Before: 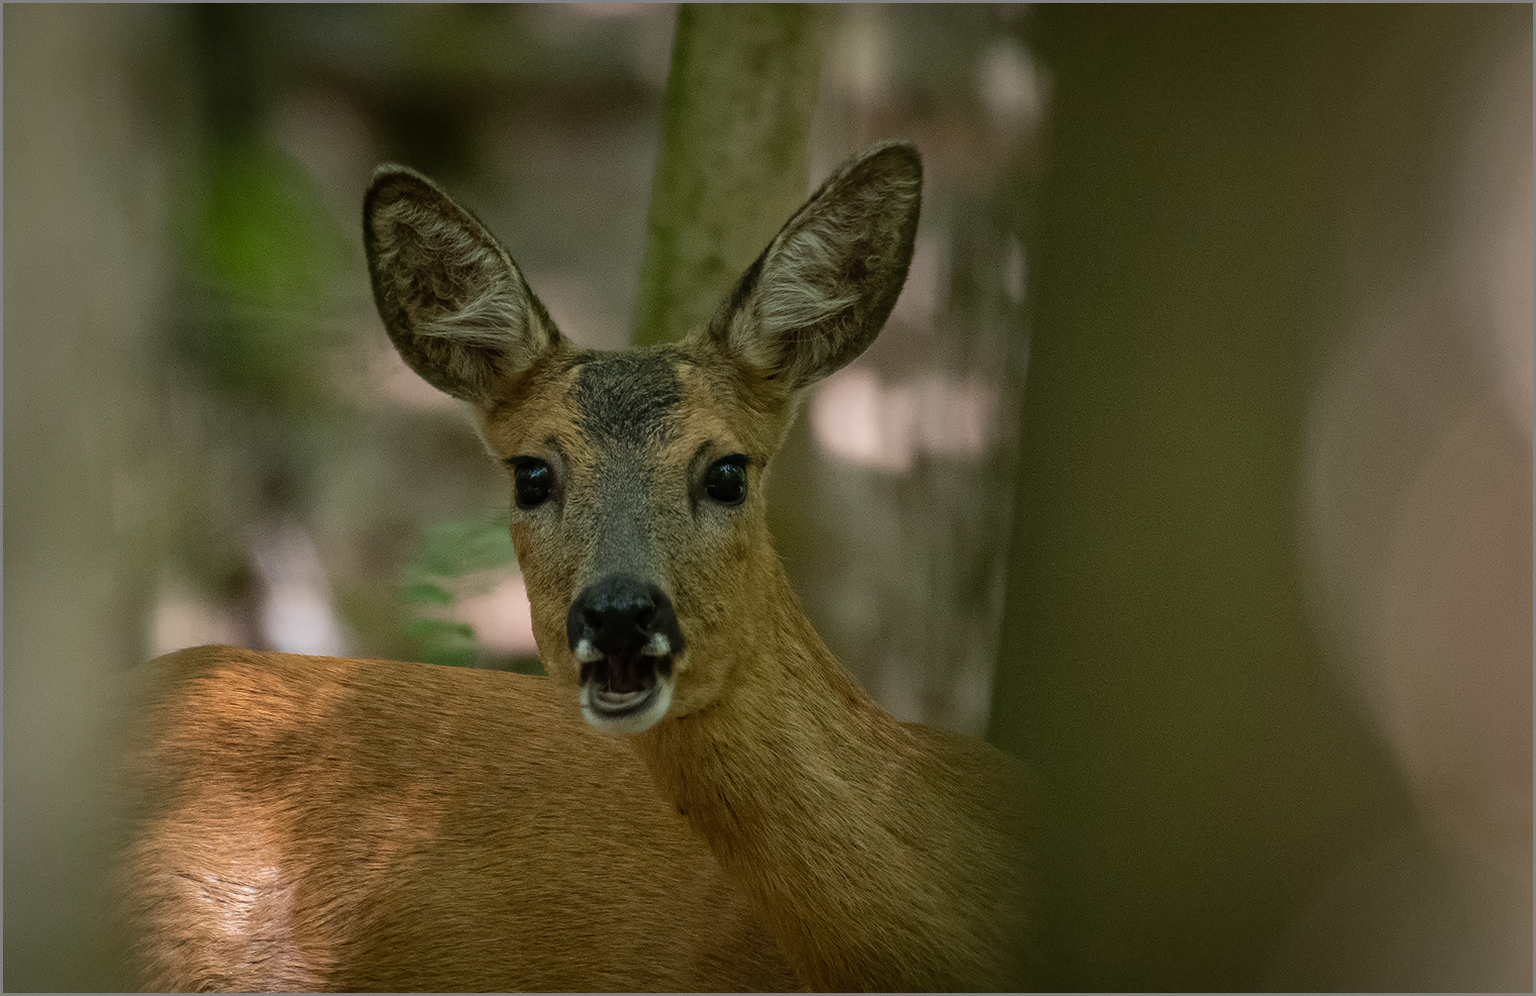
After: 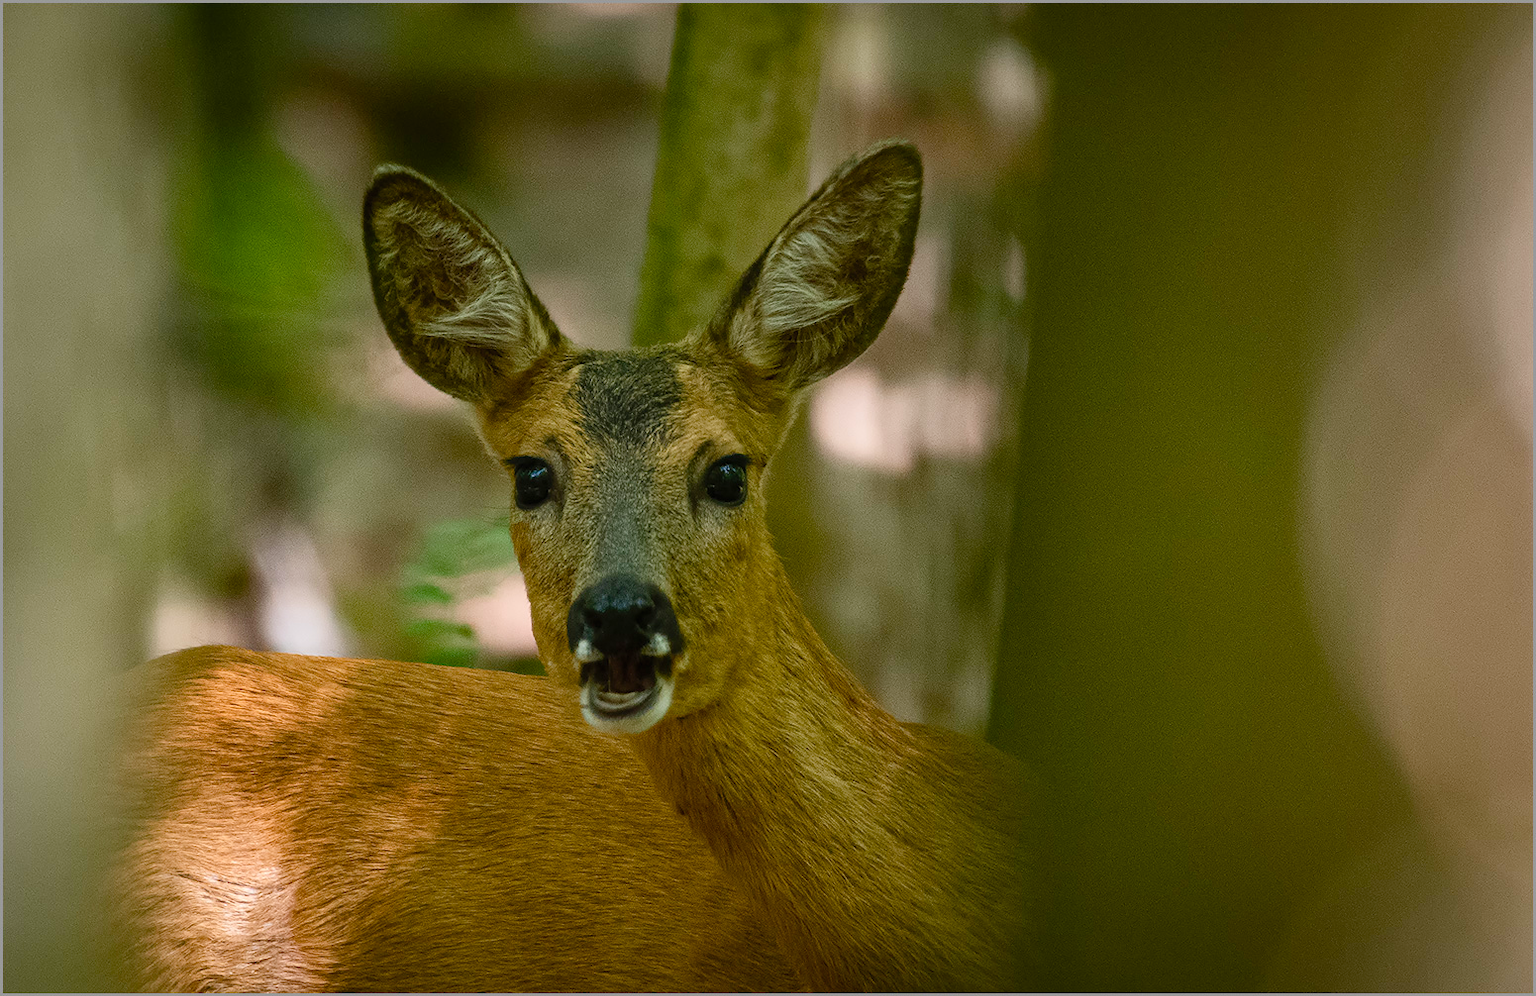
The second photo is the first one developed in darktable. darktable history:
contrast brightness saturation: contrast 0.199, brightness 0.158, saturation 0.22
color balance rgb: shadows lift › hue 87.46°, perceptual saturation grading › global saturation 20%, perceptual saturation grading › highlights -50.194%, perceptual saturation grading › shadows 30.4%, global vibrance 20%
